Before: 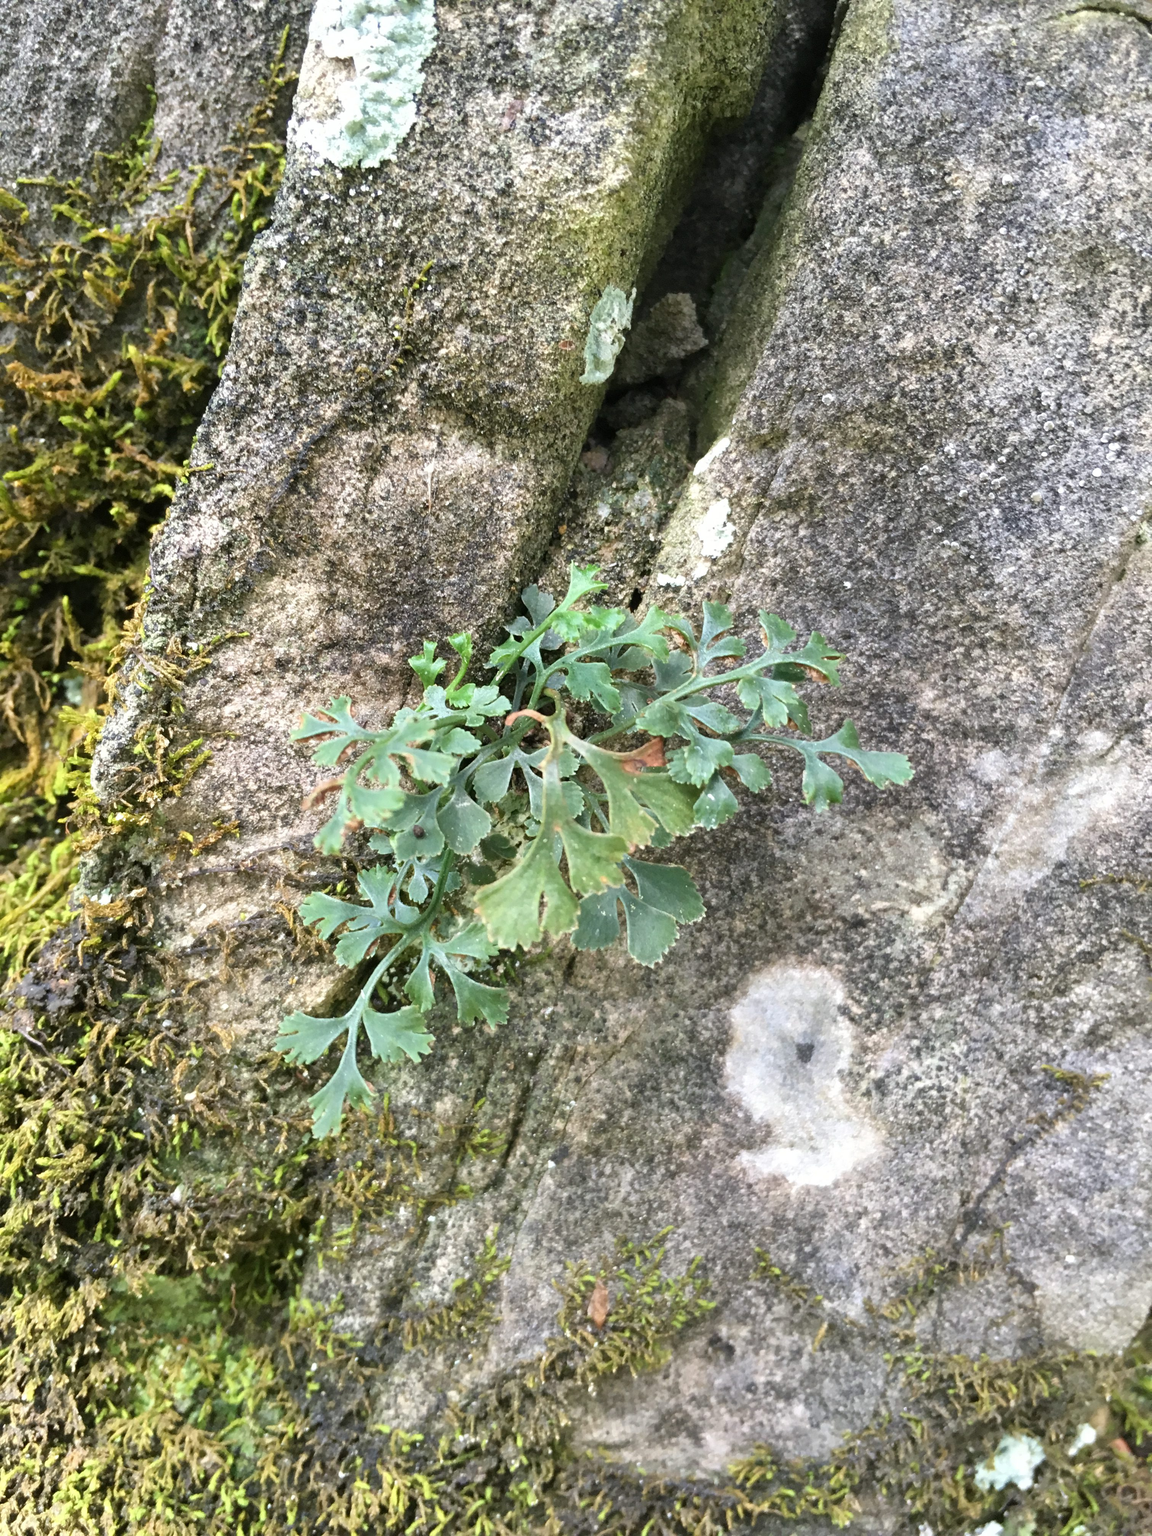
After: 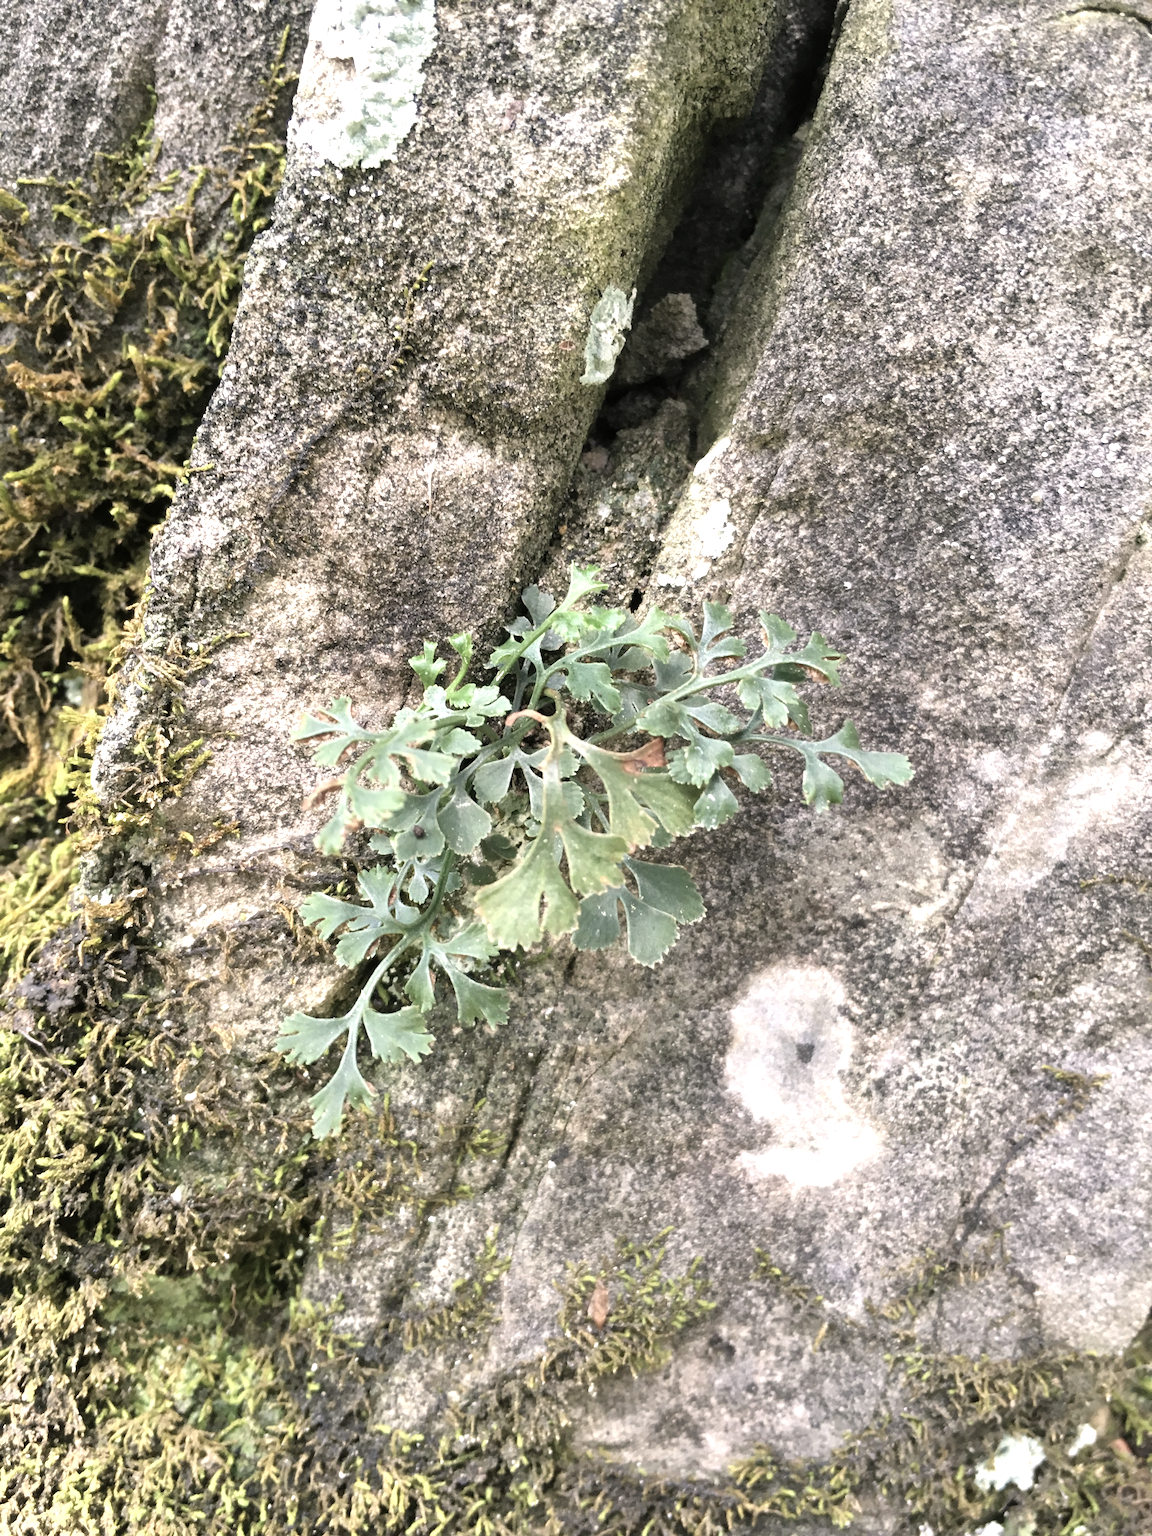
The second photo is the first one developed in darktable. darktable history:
tone equalizer: -8 EV -0.438 EV, -7 EV -0.365 EV, -6 EV -0.323 EV, -5 EV -0.258 EV, -3 EV 0.198 EV, -2 EV 0.313 EV, -1 EV 0.369 EV, +0 EV 0.39 EV
color correction: highlights a* 5.5, highlights b* 5.2, saturation 0.638
